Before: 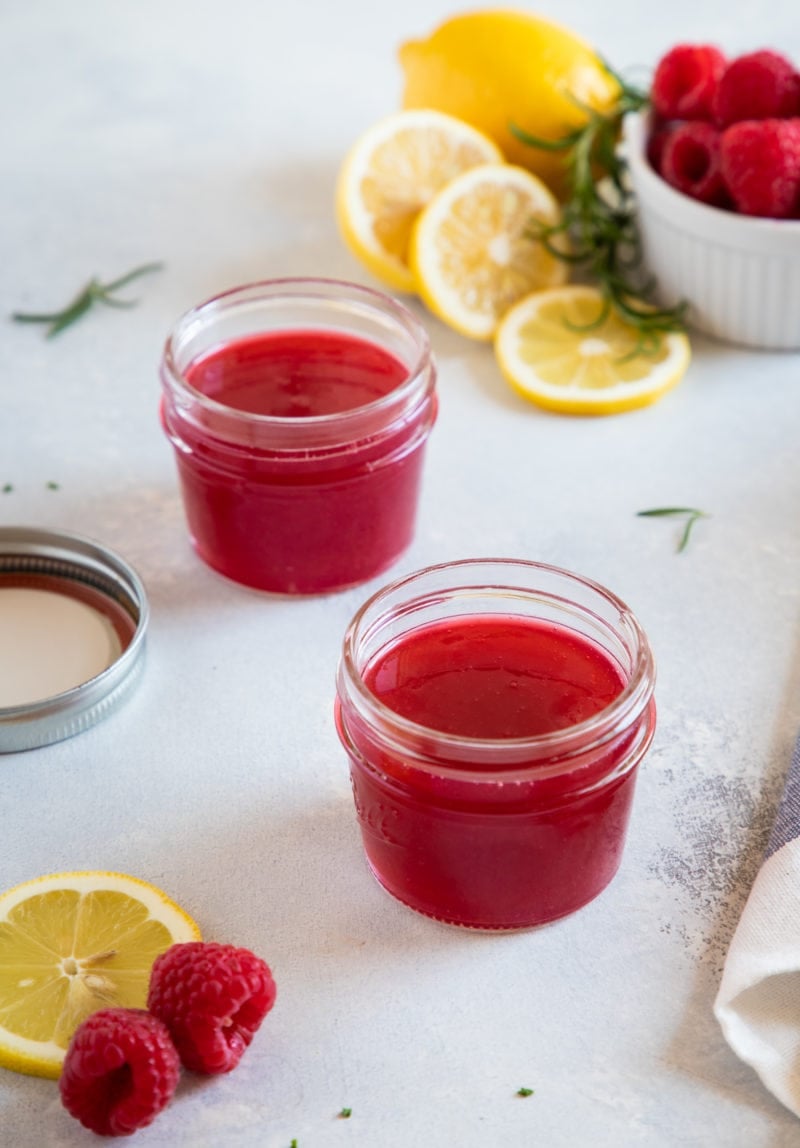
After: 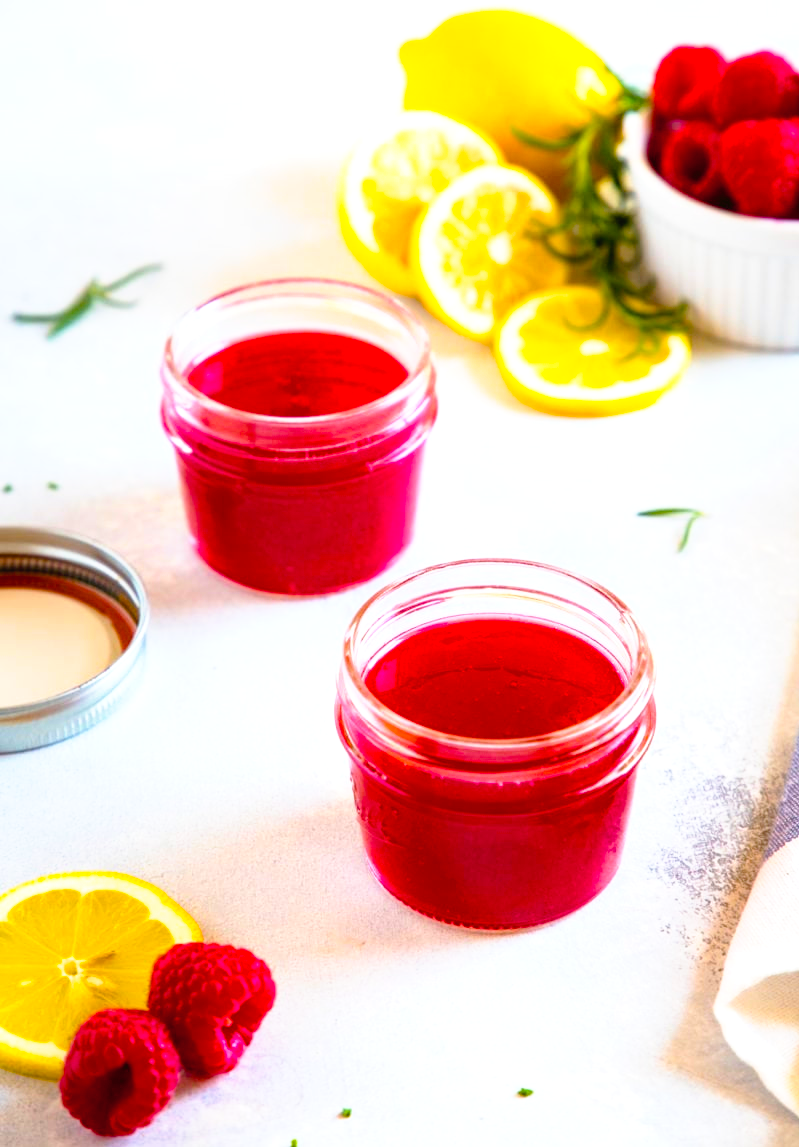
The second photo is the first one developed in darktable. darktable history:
color balance rgb: linear chroma grading › global chroma 25%, perceptual saturation grading › global saturation 50%
exposure: black level correction 0, exposure 0.5 EV, compensate highlight preservation false
tone curve: curves: ch0 [(0, 0) (0.003, 0.022) (0.011, 0.025) (0.025, 0.025) (0.044, 0.029) (0.069, 0.042) (0.1, 0.068) (0.136, 0.118) (0.177, 0.176) (0.224, 0.233) (0.277, 0.299) (0.335, 0.371) (0.399, 0.448) (0.468, 0.526) (0.543, 0.605) (0.623, 0.684) (0.709, 0.775) (0.801, 0.869) (0.898, 0.957) (1, 1)], preserve colors none
